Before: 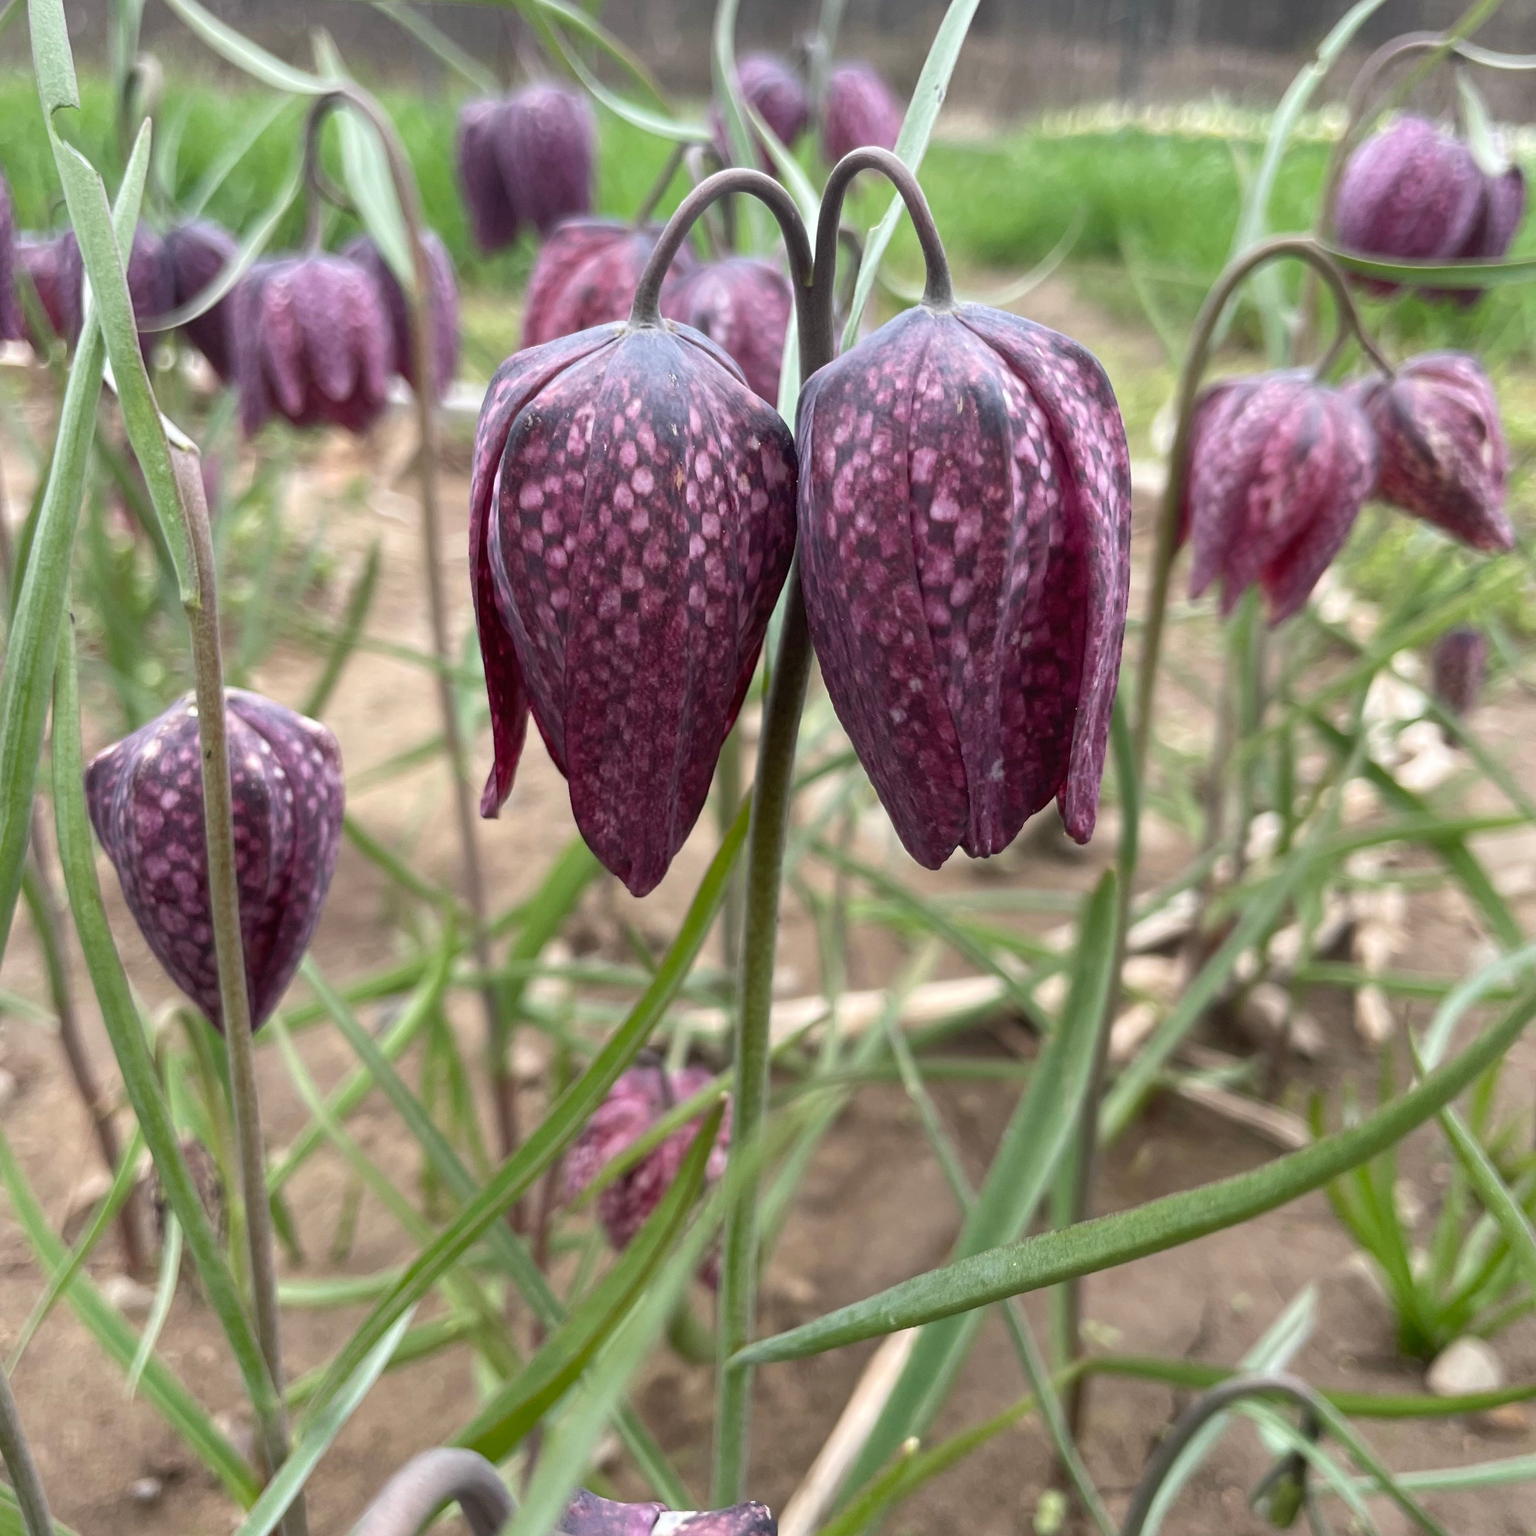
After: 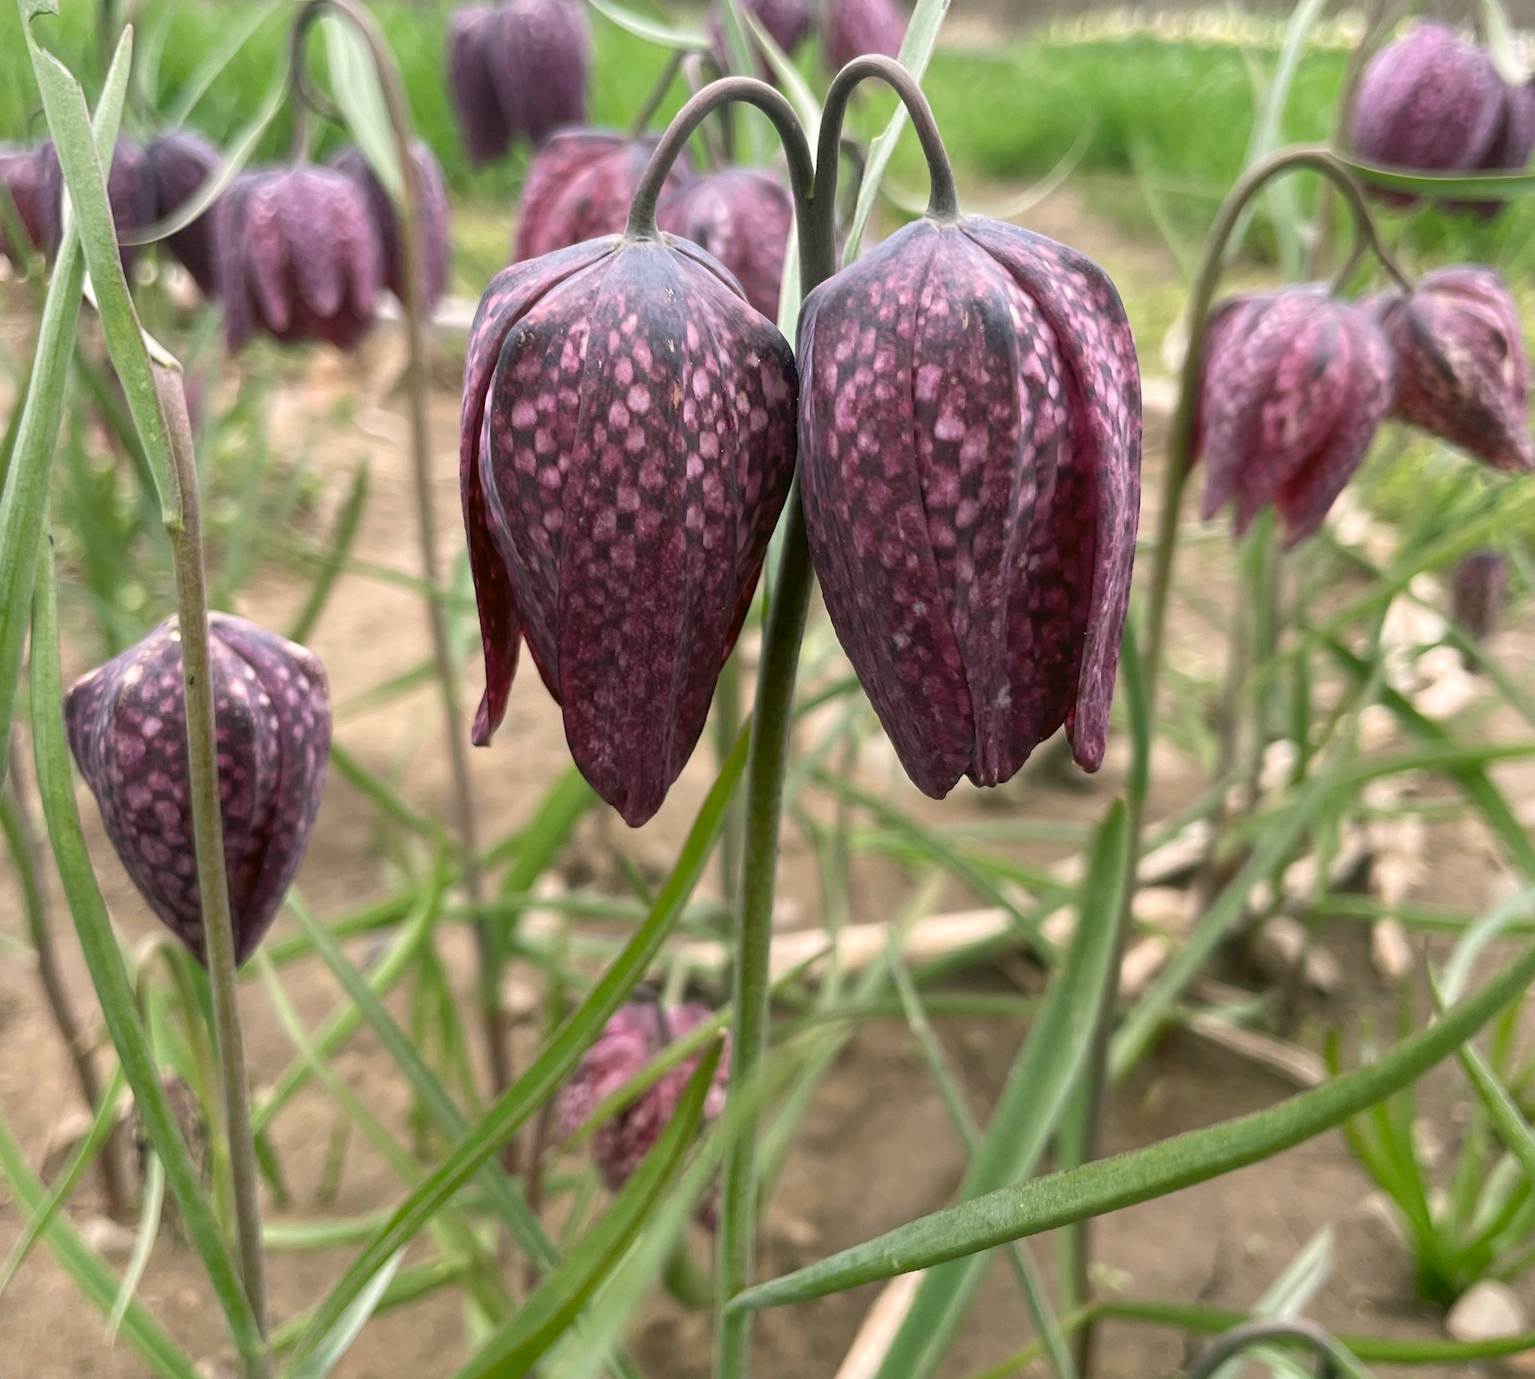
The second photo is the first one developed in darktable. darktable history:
color correction: highlights a* 4.02, highlights b* 4.98, shadows a* -7.55, shadows b* 4.98
crop: left 1.507%, top 6.147%, right 1.379%, bottom 6.637%
